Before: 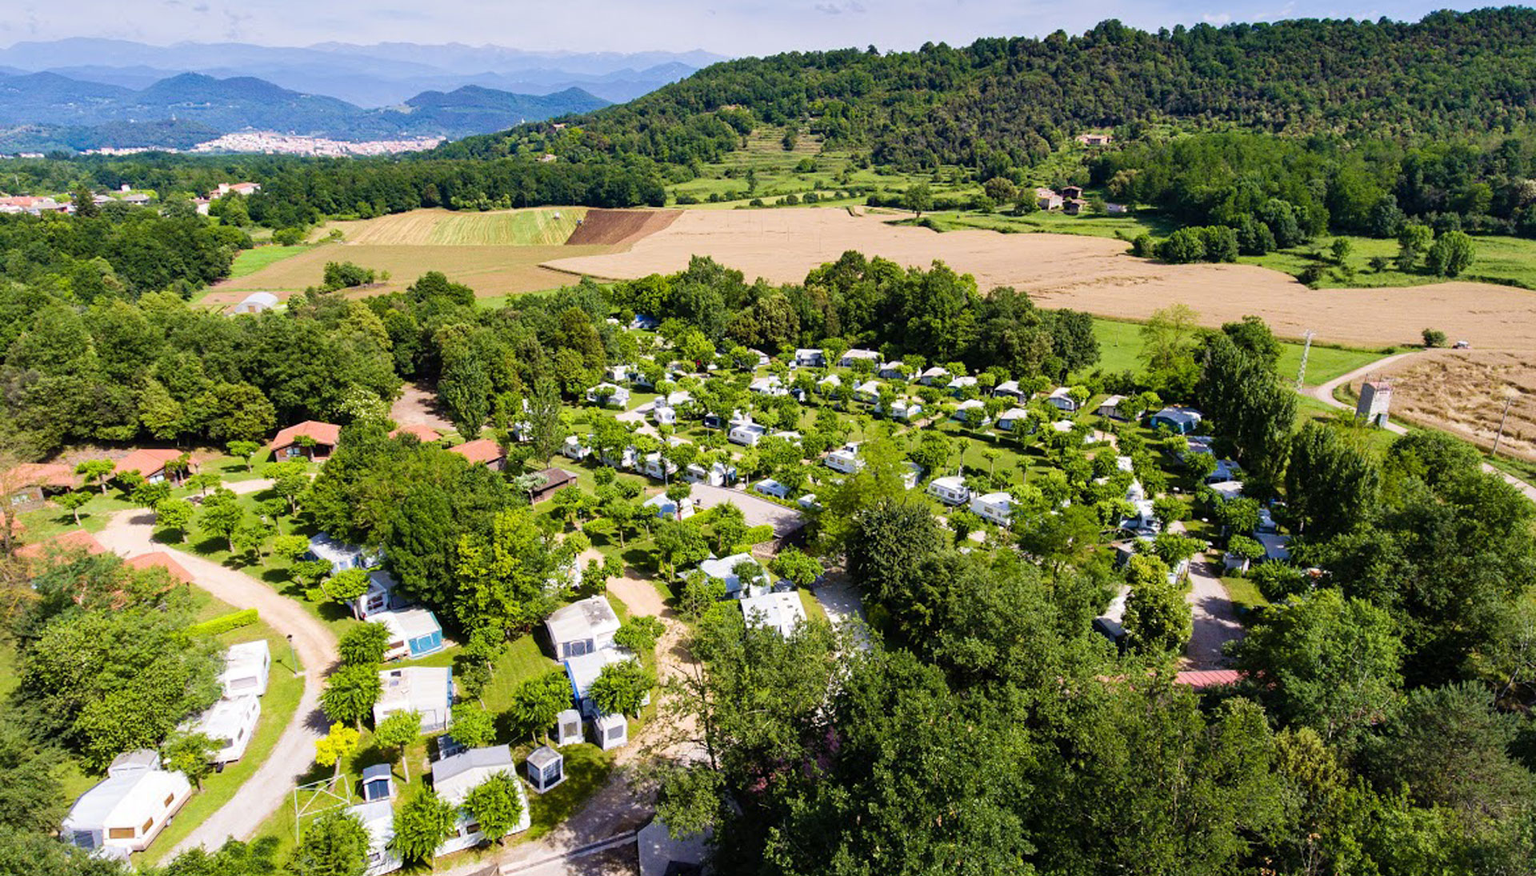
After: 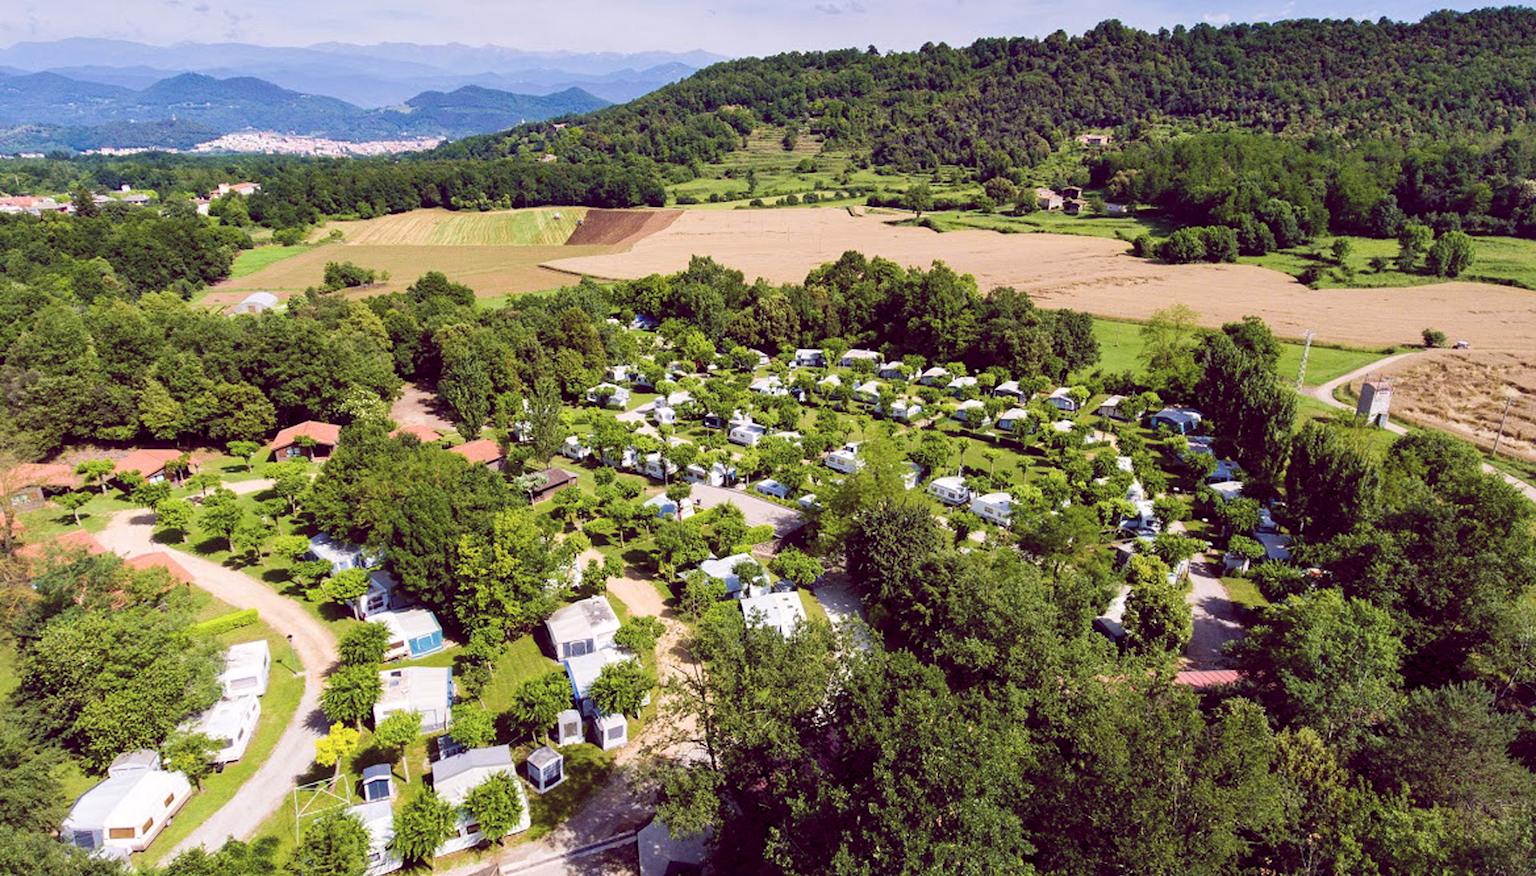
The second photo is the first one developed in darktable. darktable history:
color balance rgb: global offset › chroma 0.284%, global offset › hue 319.68°, perceptual saturation grading › global saturation -4.24%, perceptual saturation grading › shadows -2.945%
